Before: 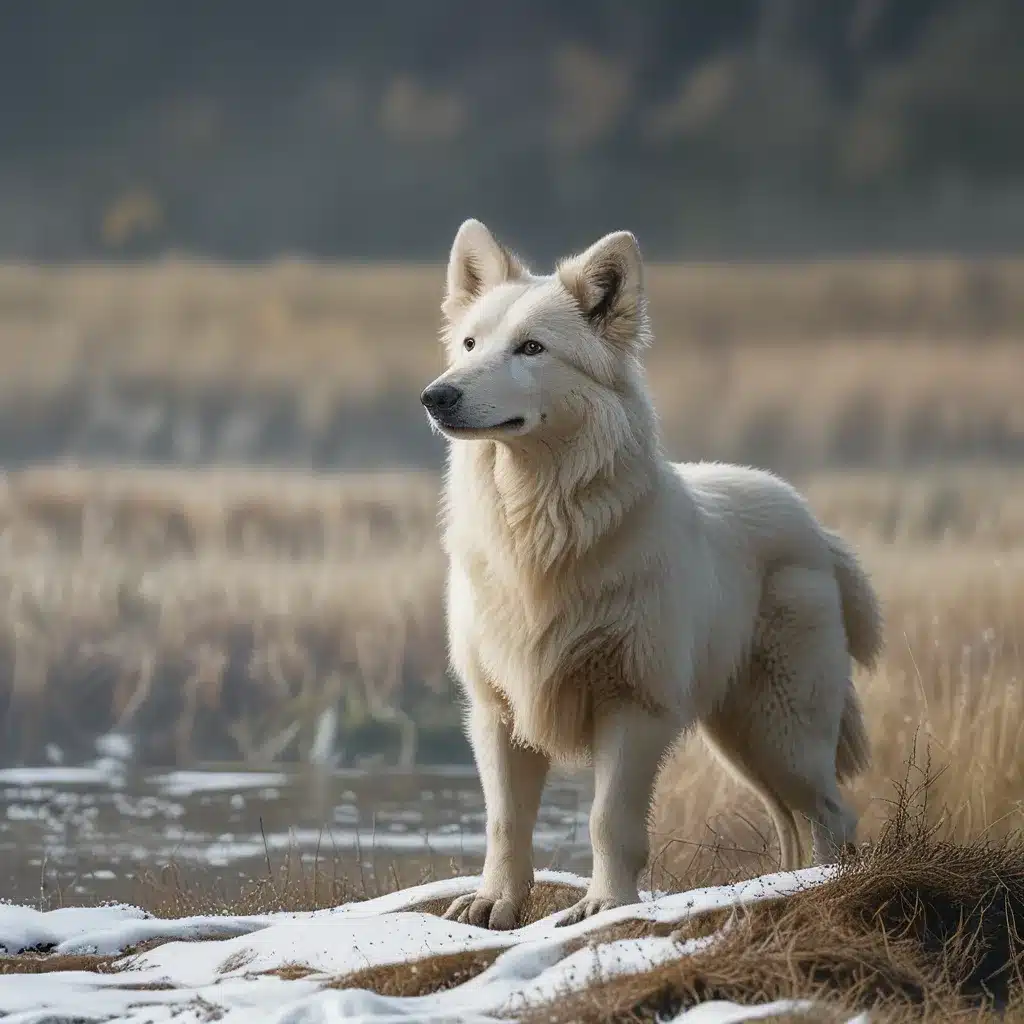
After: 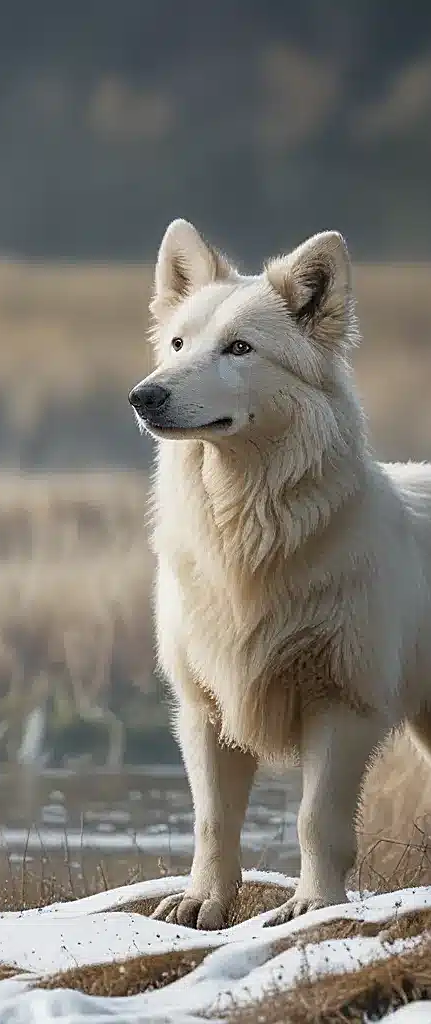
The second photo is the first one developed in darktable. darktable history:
sharpen: on, module defaults
crop: left 28.583%, right 29.231%
